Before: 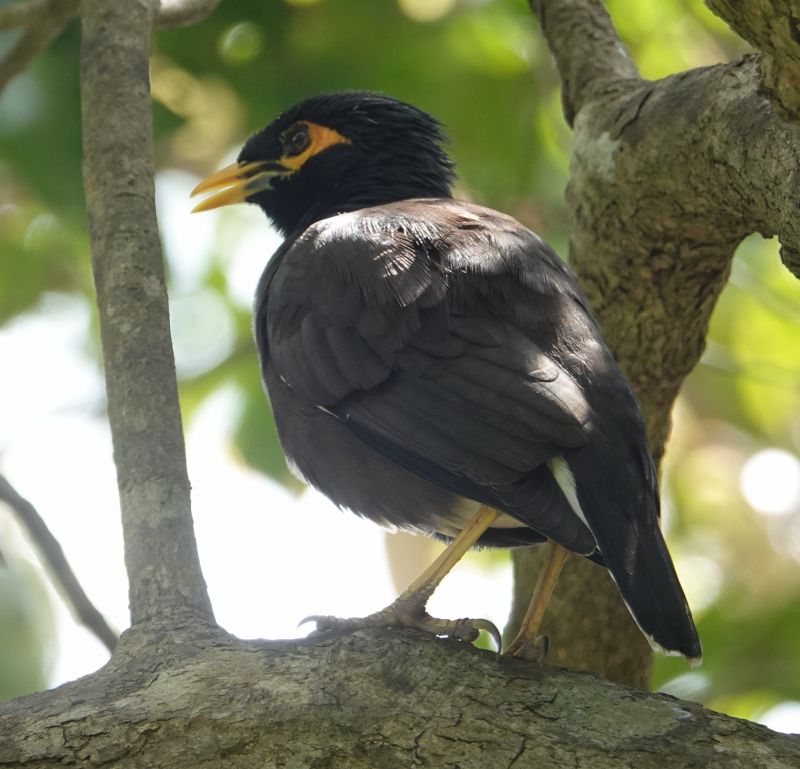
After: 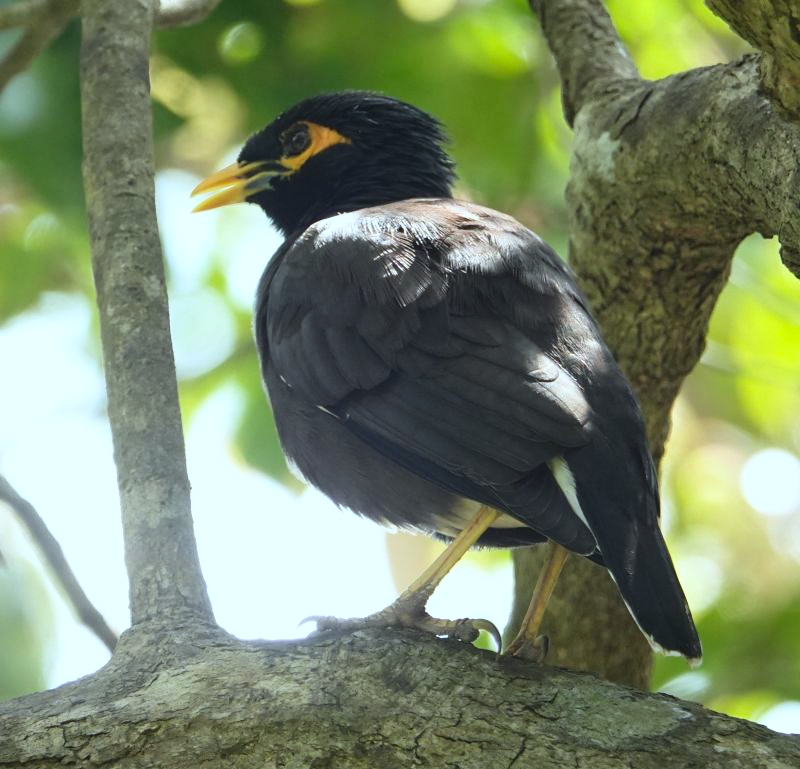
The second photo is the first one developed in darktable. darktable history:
contrast brightness saturation: contrast 0.2, brightness 0.16, saturation 0.22
exposure: compensate highlight preservation false
white balance: red 0.925, blue 1.046
tone equalizer: on, module defaults
tone curve: curves: ch0 [(0, 0) (0.266, 0.247) (0.741, 0.751) (1, 1)], color space Lab, linked channels, preserve colors none
